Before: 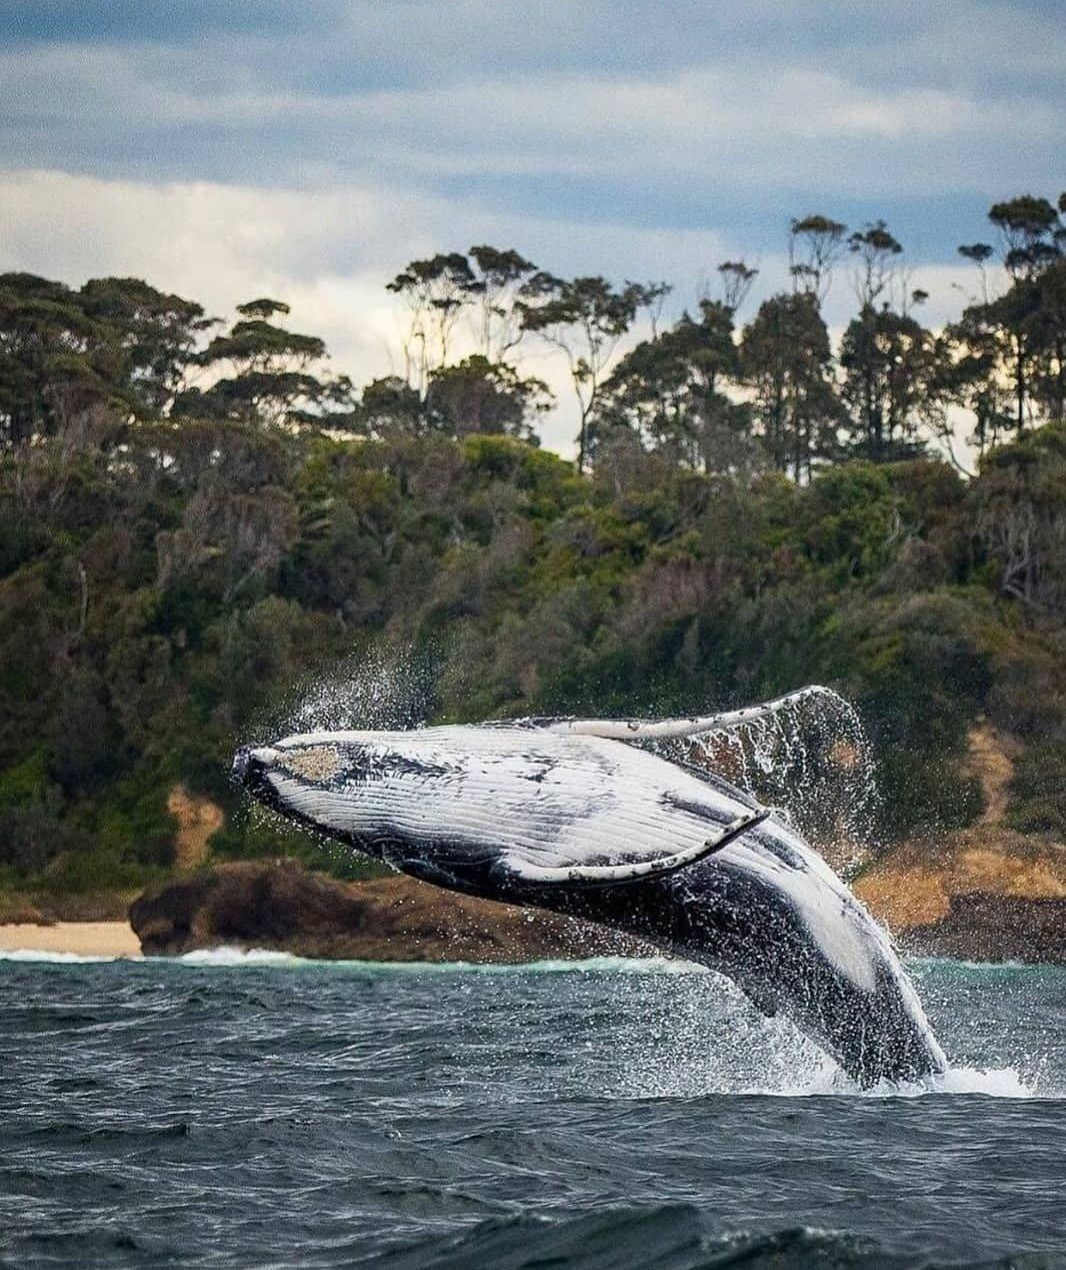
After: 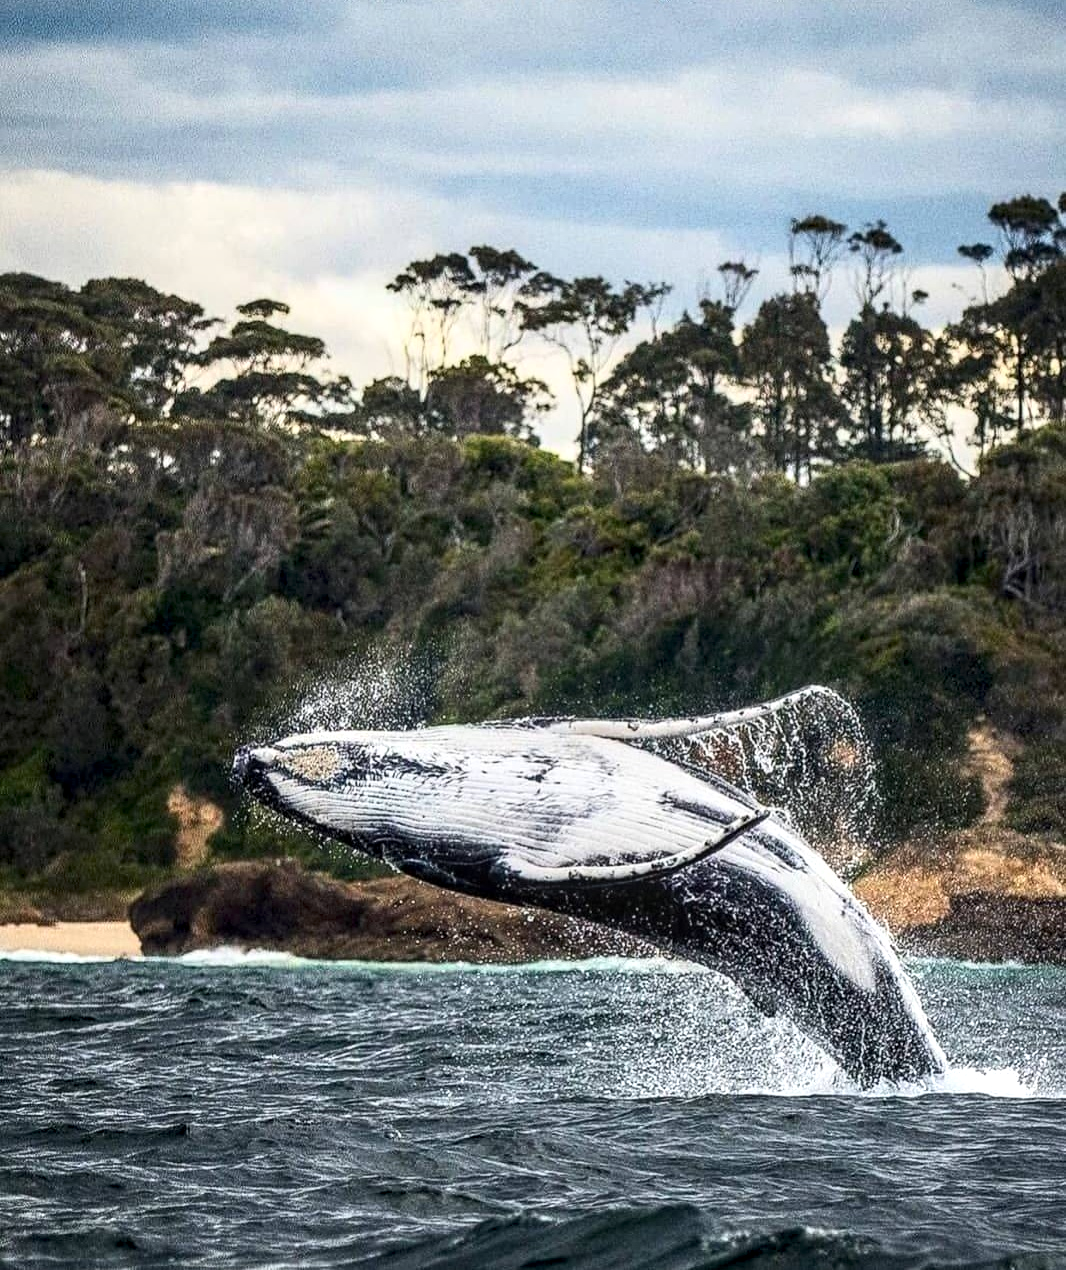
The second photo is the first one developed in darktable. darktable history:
local contrast: detail 140%
contrast brightness saturation: contrast 0.239, brightness 0.087
